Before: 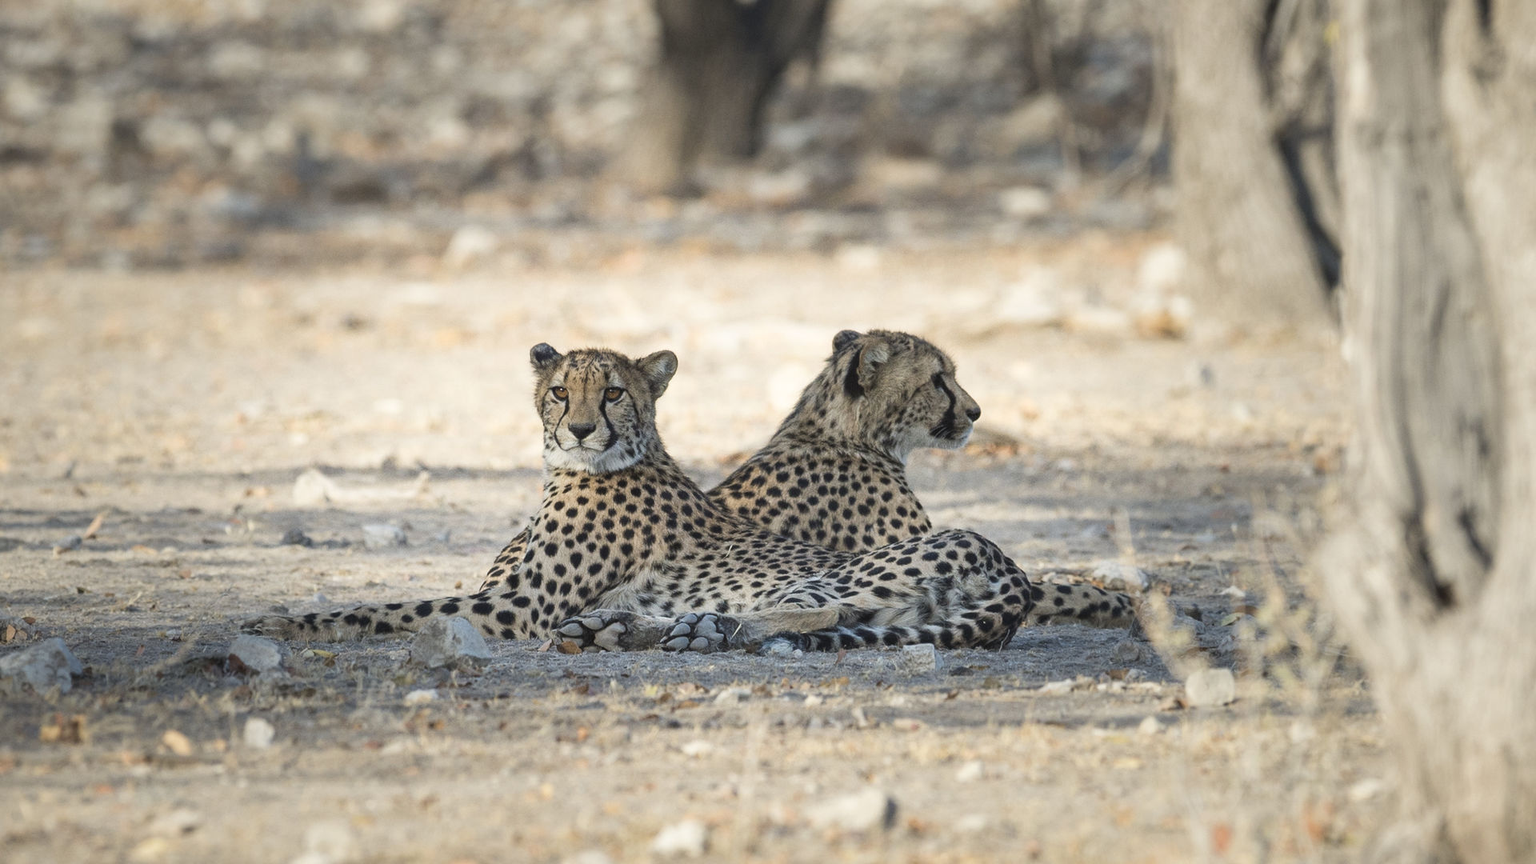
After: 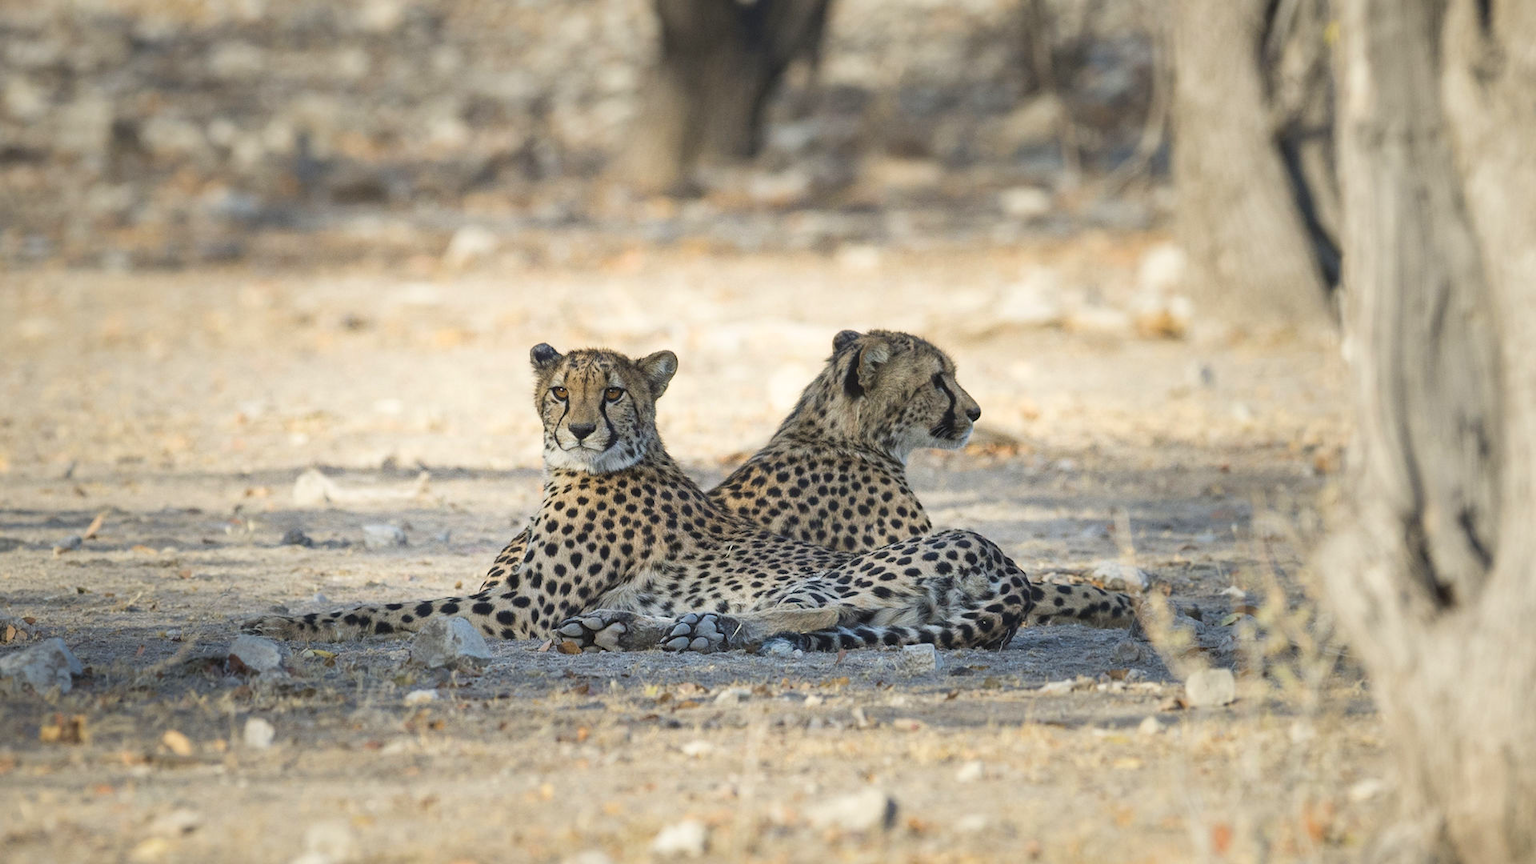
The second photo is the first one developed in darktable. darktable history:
color balance rgb: perceptual saturation grading › global saturation 18.231%, global vibrance 20%
